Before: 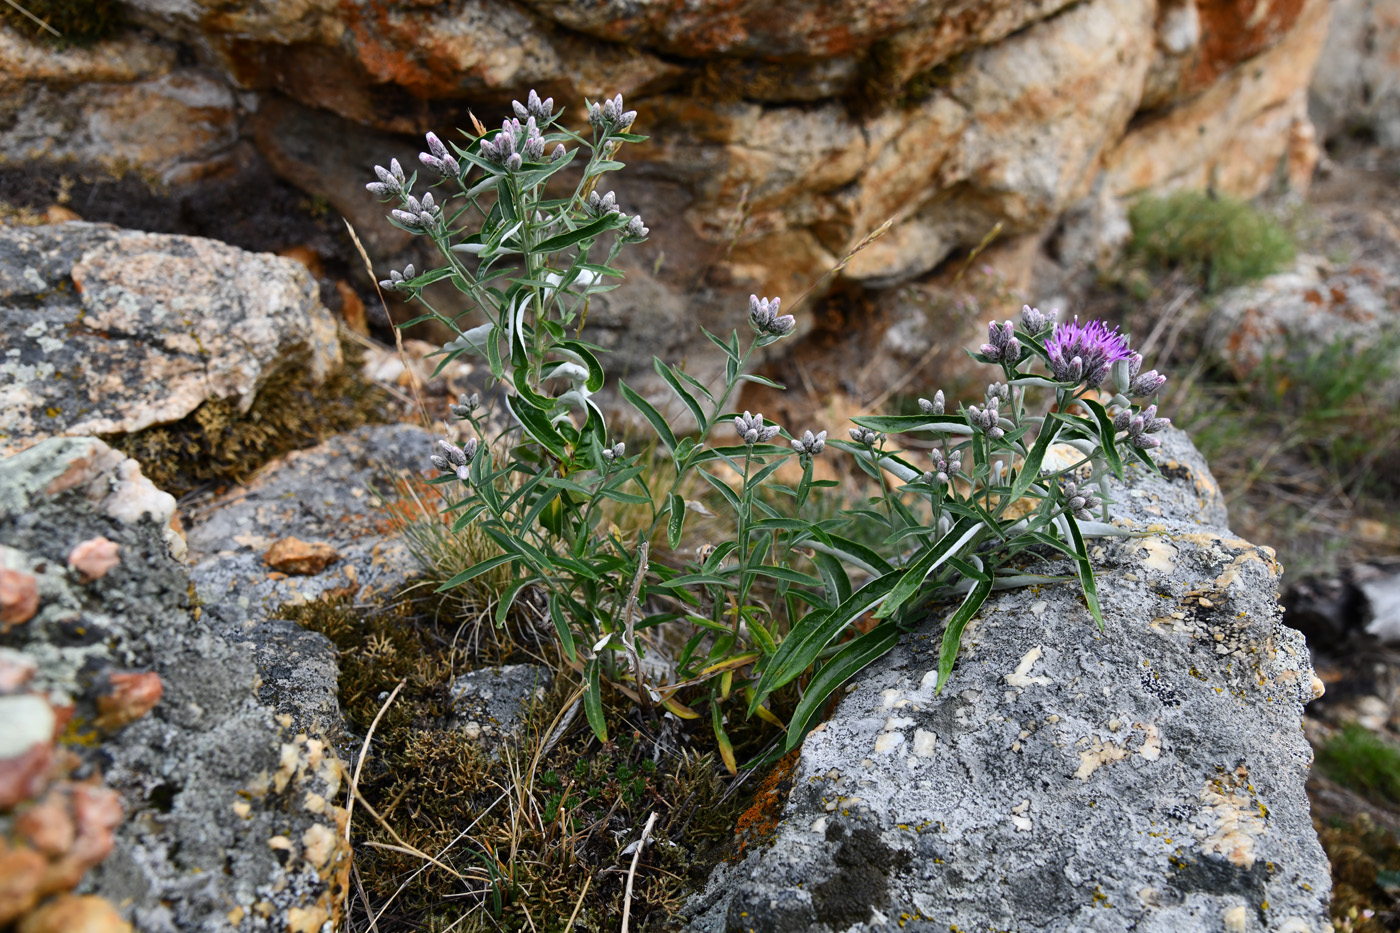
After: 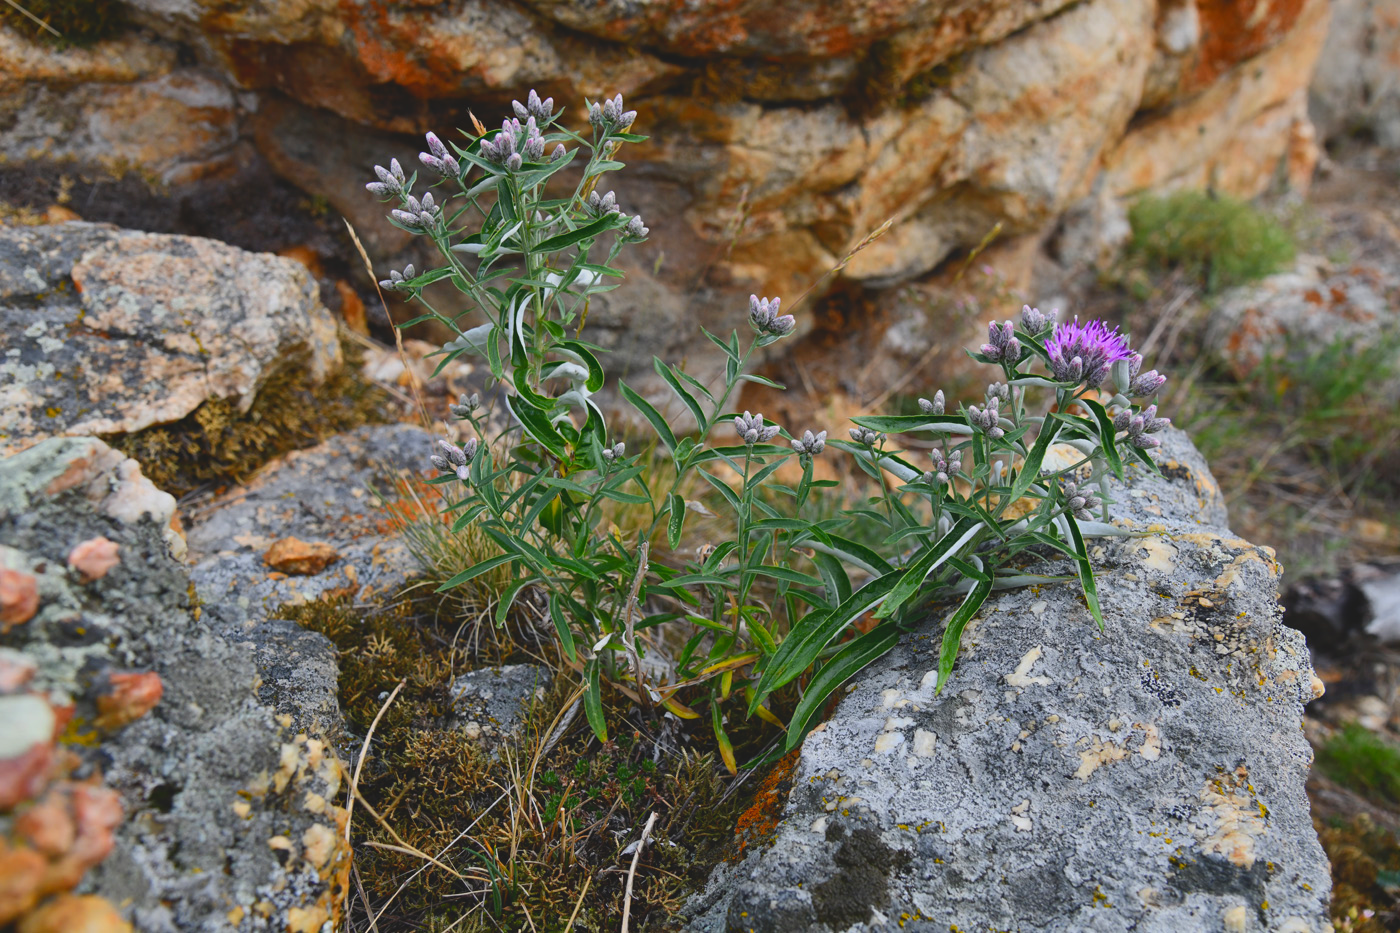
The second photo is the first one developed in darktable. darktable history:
contrast brightness saturation: contrast -0.198, saturation 0.189
